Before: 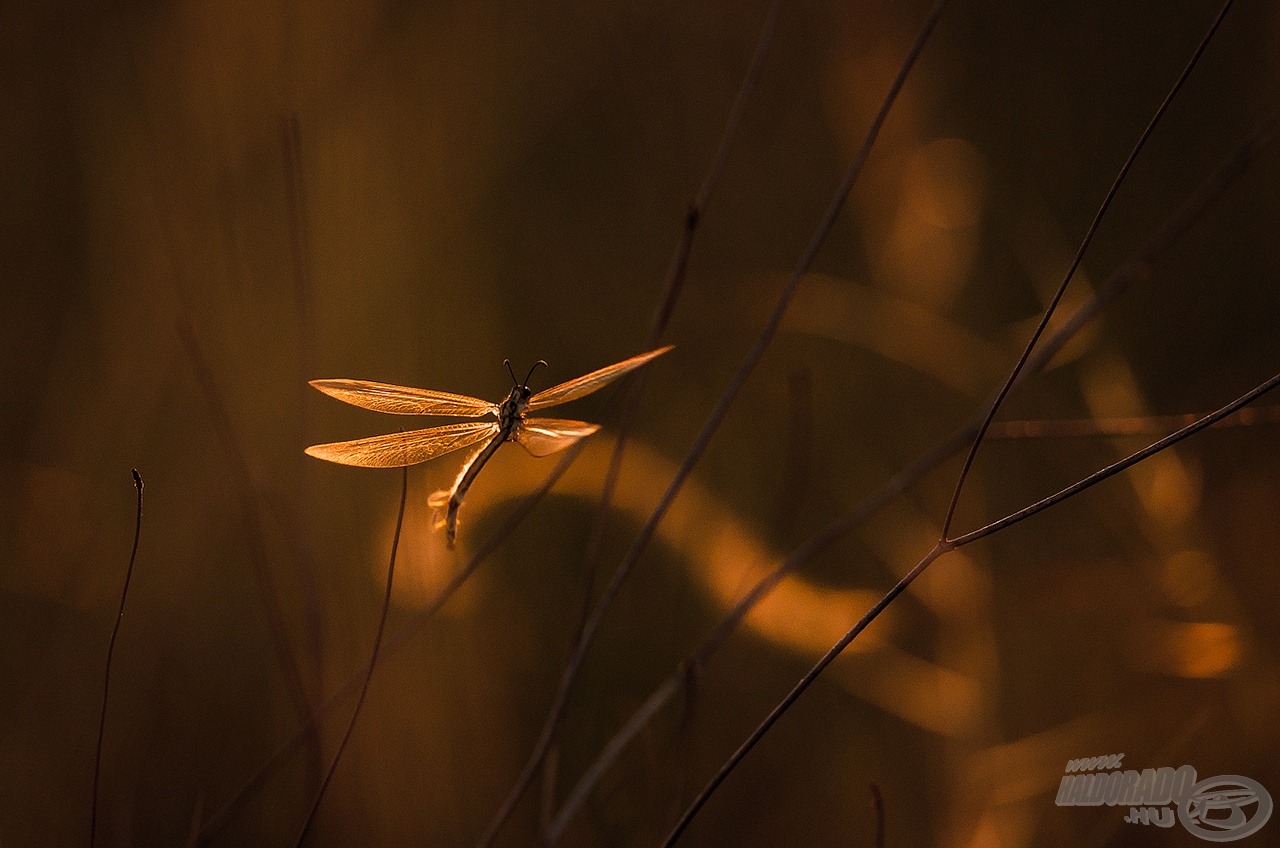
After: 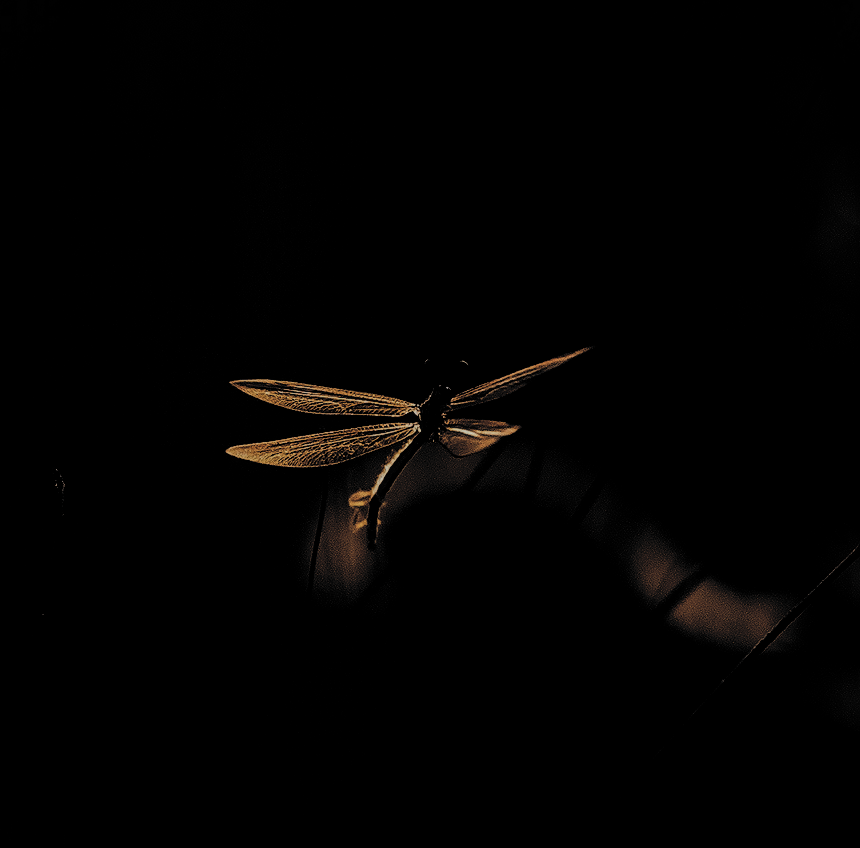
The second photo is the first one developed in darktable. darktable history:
crop and rotate: left 6.232%, right 26.523%
filmic rgb: black relative exposure -5.06 EV, white relative exposure 3.97 EV, threshold 5.95 EV, hardness 2.88, contrast 1.396, highlights saturation mix -30.07%, add noise in highlights 0.001, preserve chrominance max RGB, color science v3 (2019), use custom middle-gray values true, contrast in highlights soft, enable highlight reconstruction true
sharpen: on, module defaults
exposure: exposure -2.414 EV, compensate highlight preservation false
local contrast: highlights 22%, shadows 71%, detail 170%
contrast brightness saturation: contrast 0.046, brightness 0.059, saturation 0.012
color balance rgb: linear chroma grading › global chroma 9.024%, perceptual saturation grading › global saturation 0.519%, perceptual saturation grading › highlights -19.681%, perceptual saturation grading › shadows 19.365%, global vibrance 30.117%, contrast 10.169%
